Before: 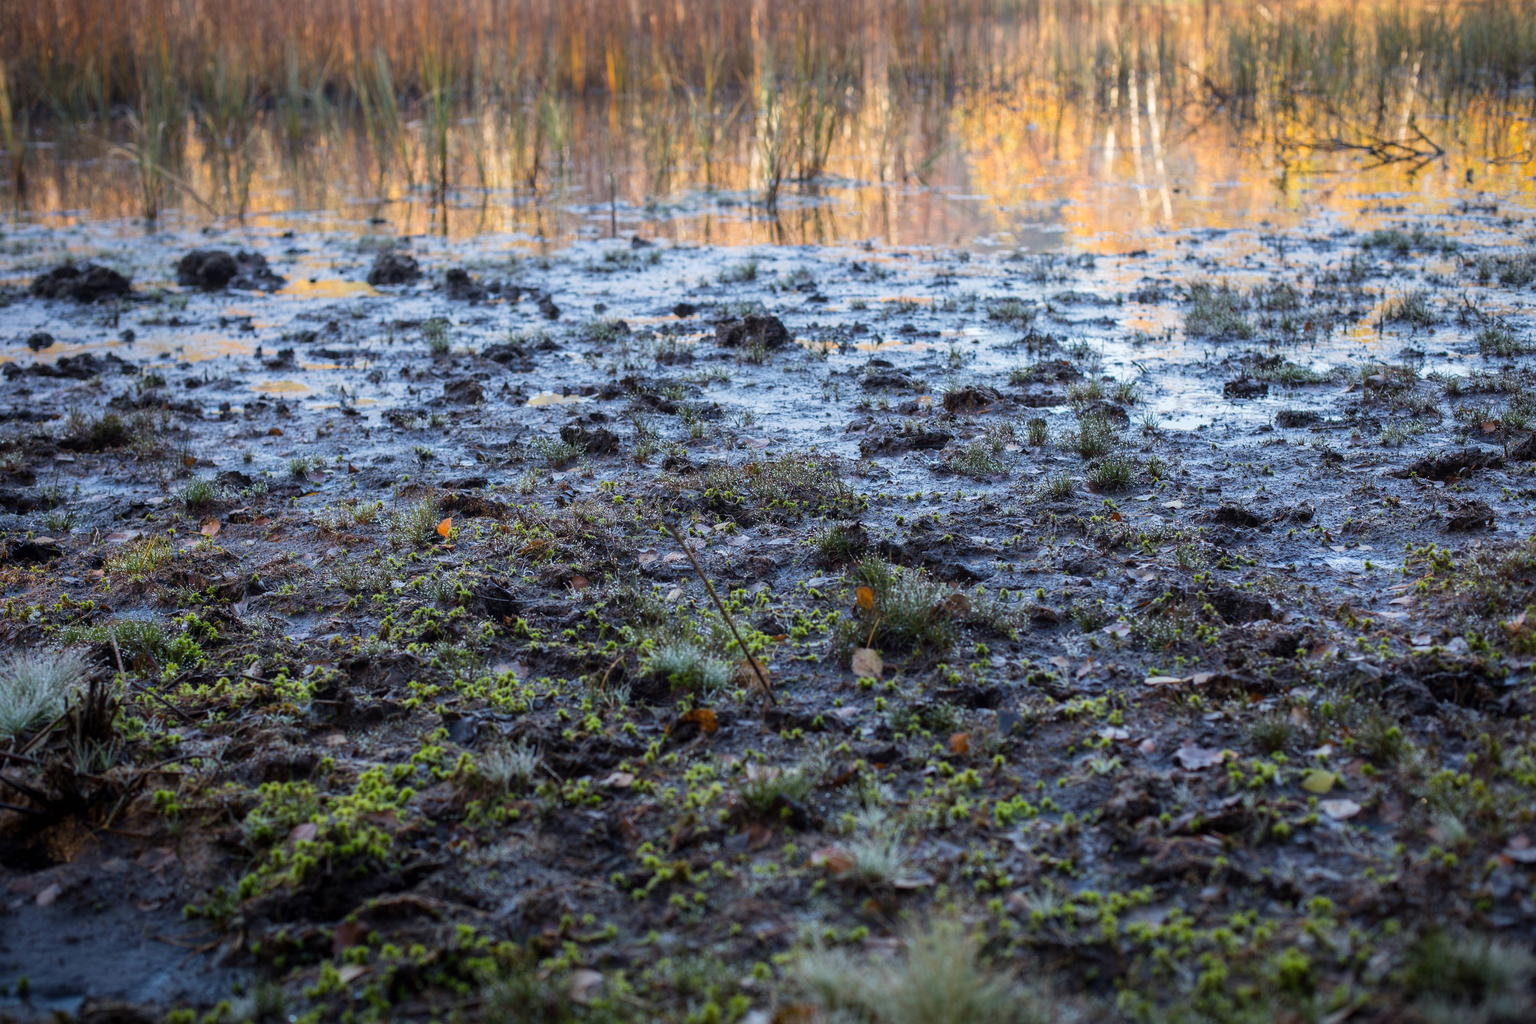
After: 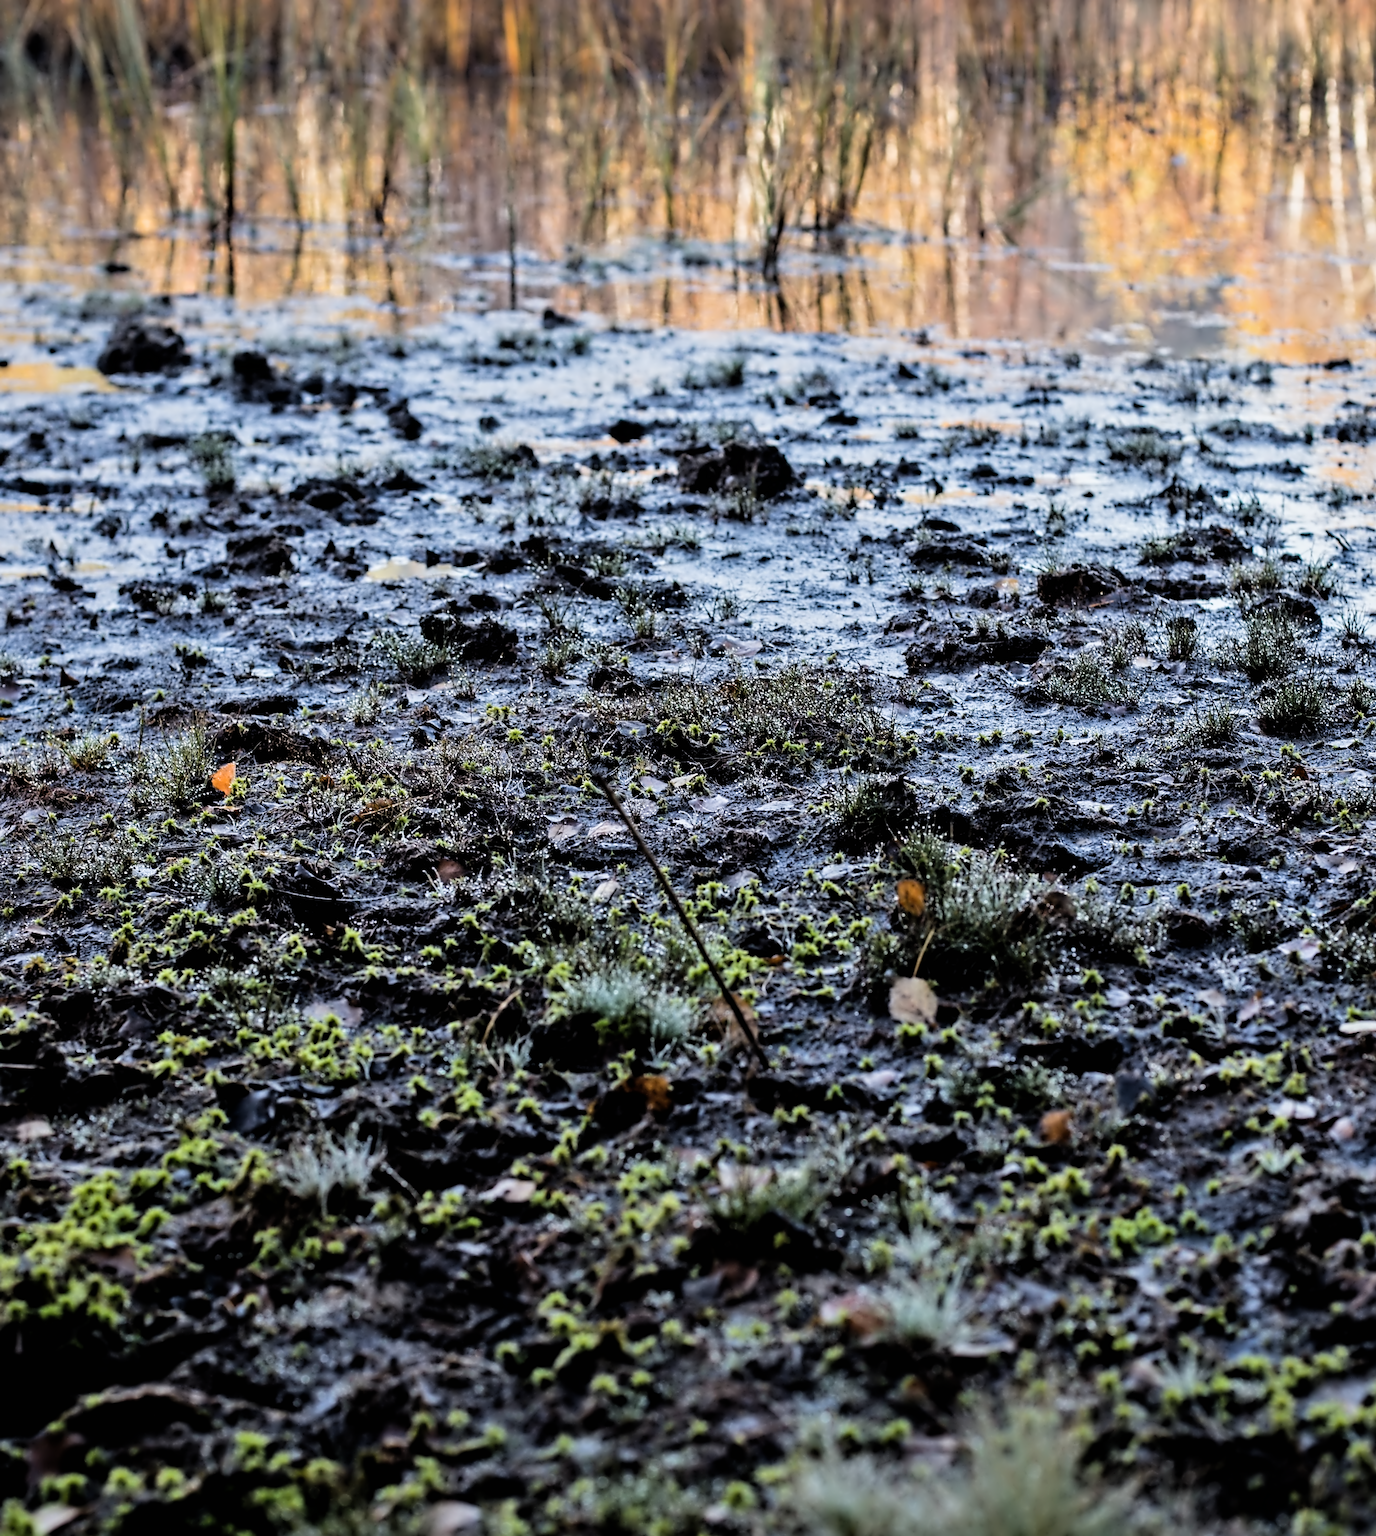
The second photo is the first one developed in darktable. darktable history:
filmic rgb: black relative exposure -5 EV, white relative exposure 3.2 EV, hardness 3.42, contrast 1.2, highlights saturation mix -50%
crop and rotate: left 22.516%, right 21.234%
rotate and perspective: rotation 0.679°, lens shift (horizontal) 0.136, crop left 0.009, crop right 0.991, crop top 0.078, crop bottom 0.95
shadows and highlights: shadows 37.27, highlights -28.18, soften with gaussian
contrast equalizer: octaves 7, y [[0.5, 0.542, 0.583, 0.625, 0.667, 0.708], [0.5 ×6], [0.5 ×6], [0, 0.033, 0.067, 0.1, 0.133, 0.167], [0, 0.05, 0.1, 0.15, 0.2, 0.25]]
